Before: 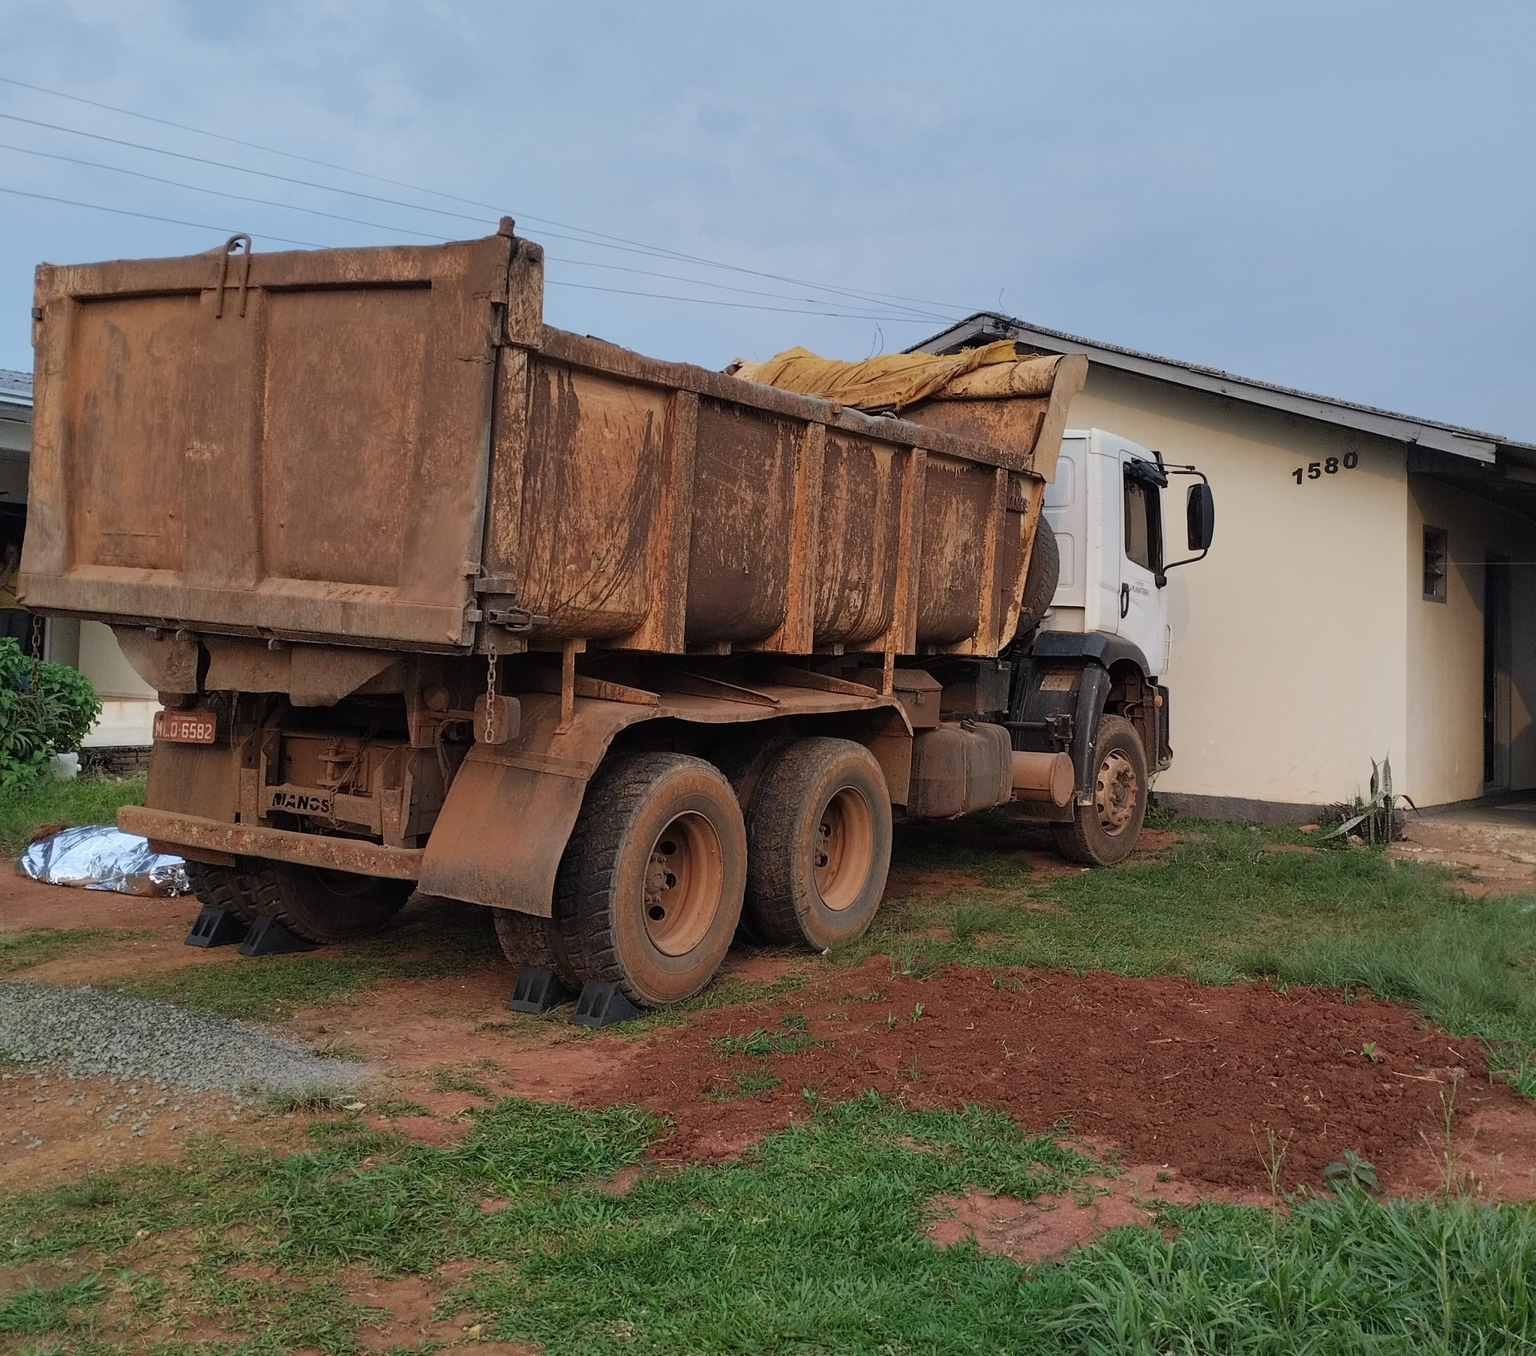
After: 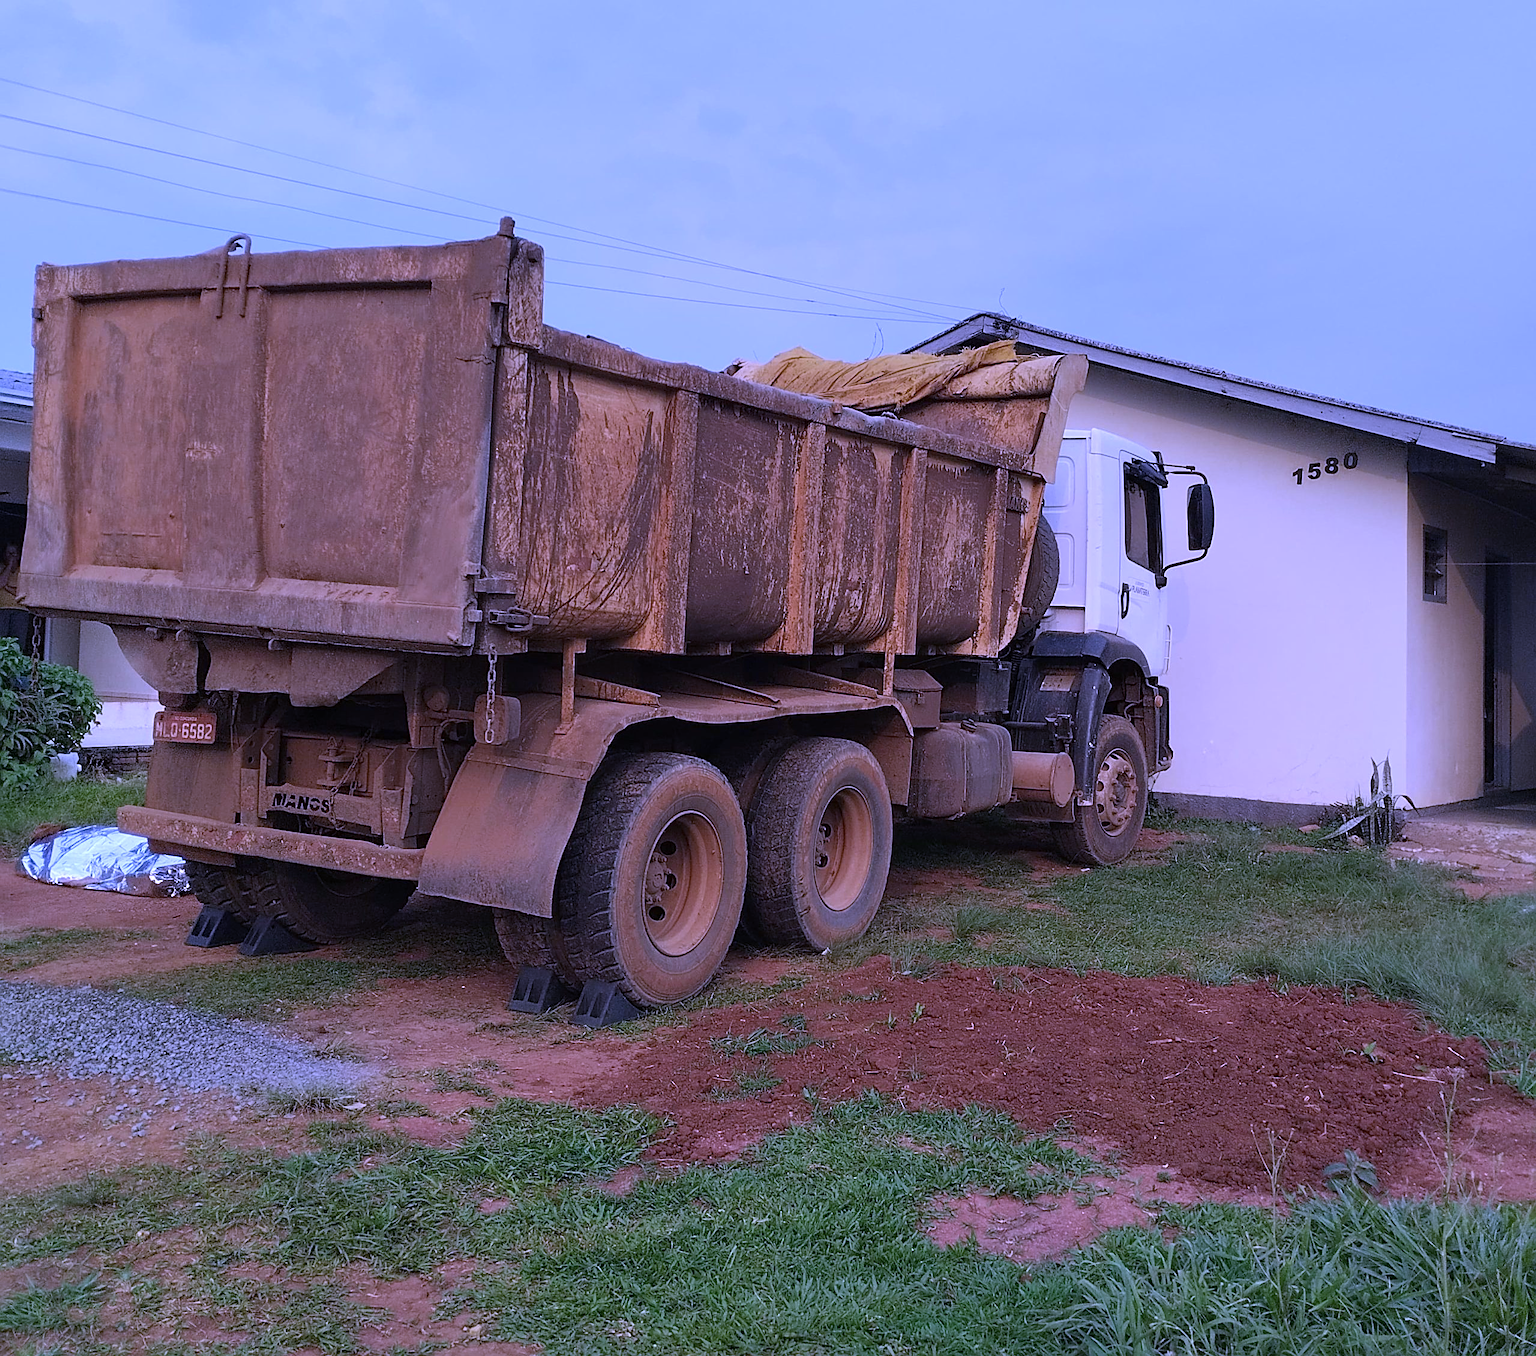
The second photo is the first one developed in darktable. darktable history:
white balance: red 0.98, blue 1.61
sharpen: on, module defaults
